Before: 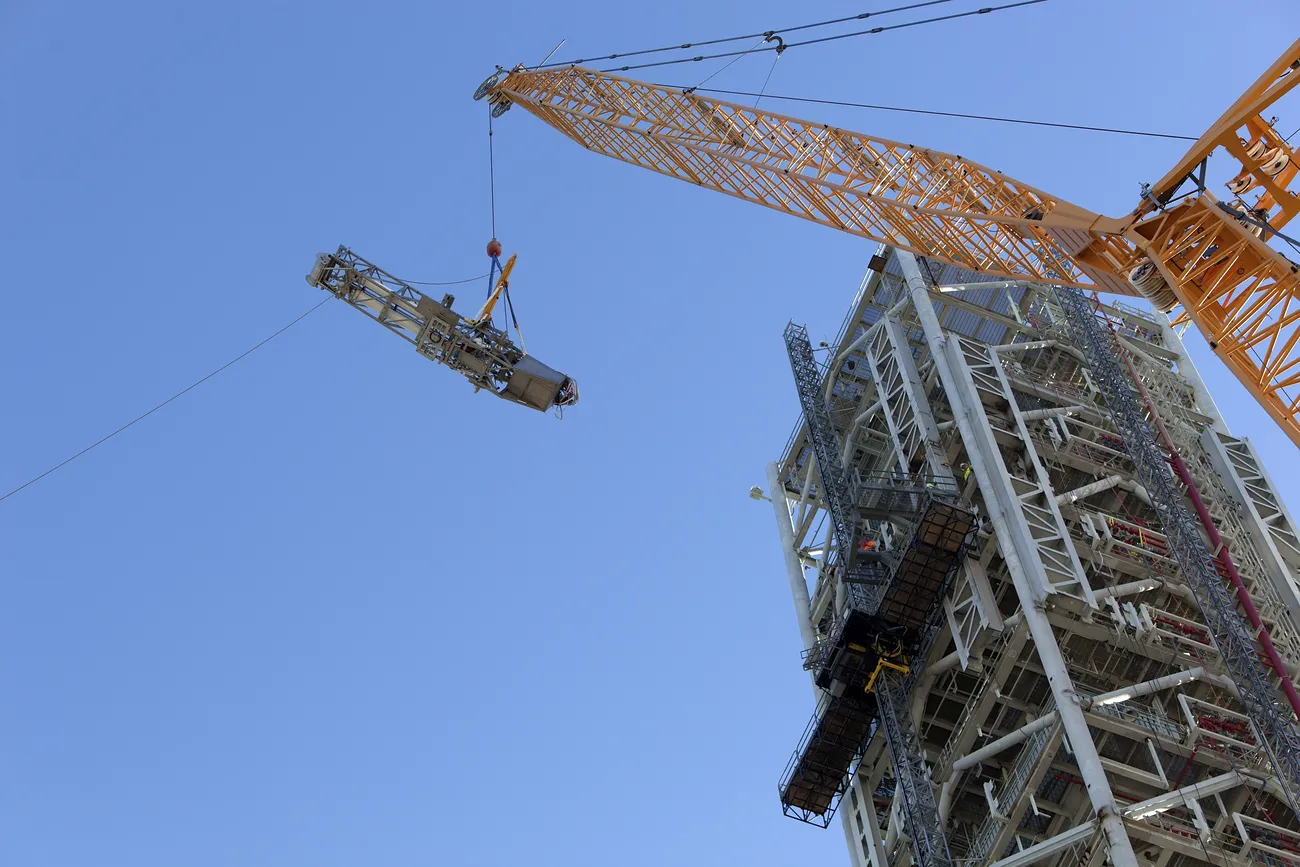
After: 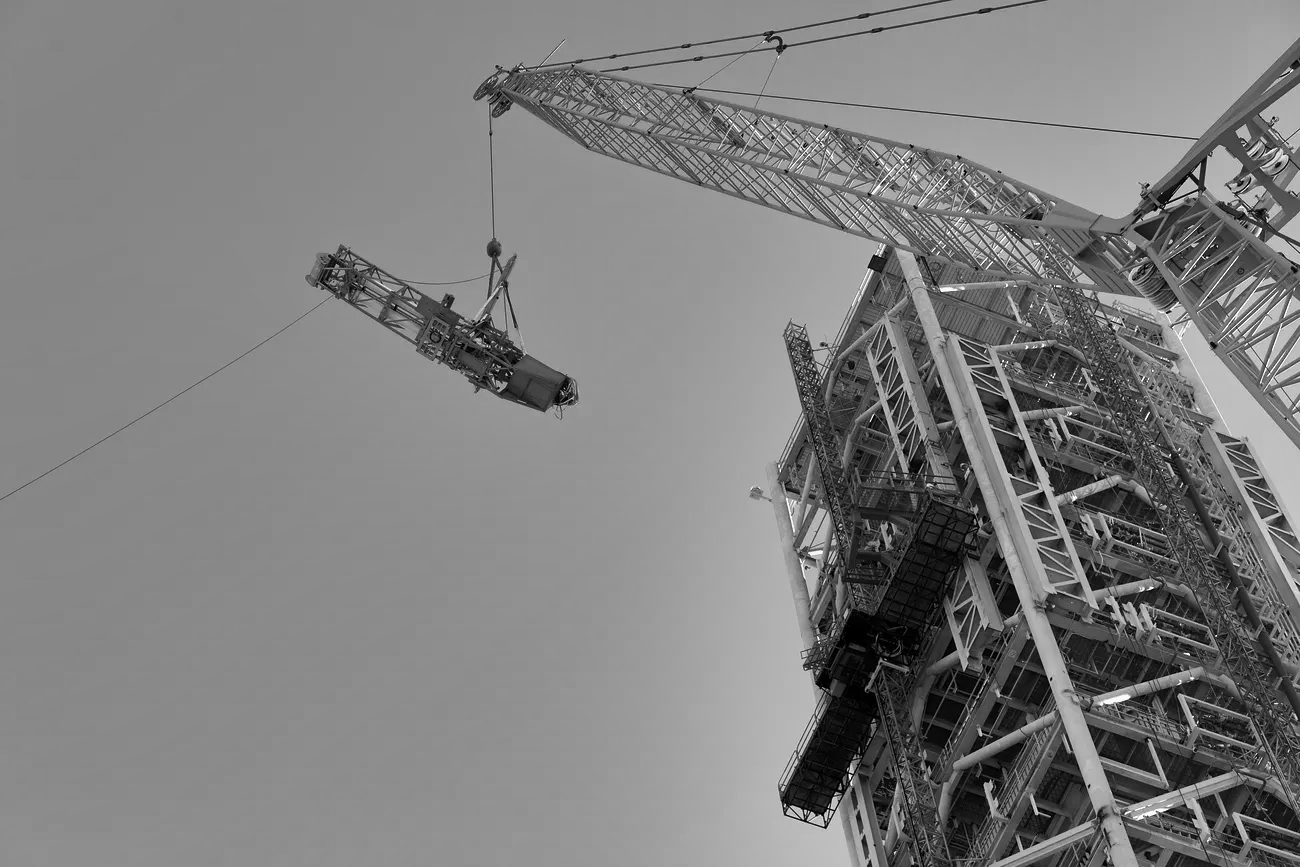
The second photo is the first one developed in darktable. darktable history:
shadows and highlights: radius 108.52, shadows 44.07, highlights -67.8, low approximation 0.01, soften with gaussian
monochrome: a 32, b 64, size 2.3
tone equalizer: -8 EV -0.417 EV, -7 EV -0.389 EV, -6 EV -0.333 EV, -5 EV -0.222 EV, -3 EV 0.222 EV, -2 EV 0.333 EV, -1 EV 0.389 EV, +0 EV 0.417 EV, edges refinement/feathering 500, mask exposure compensation -1.57 EV, preserve details no
